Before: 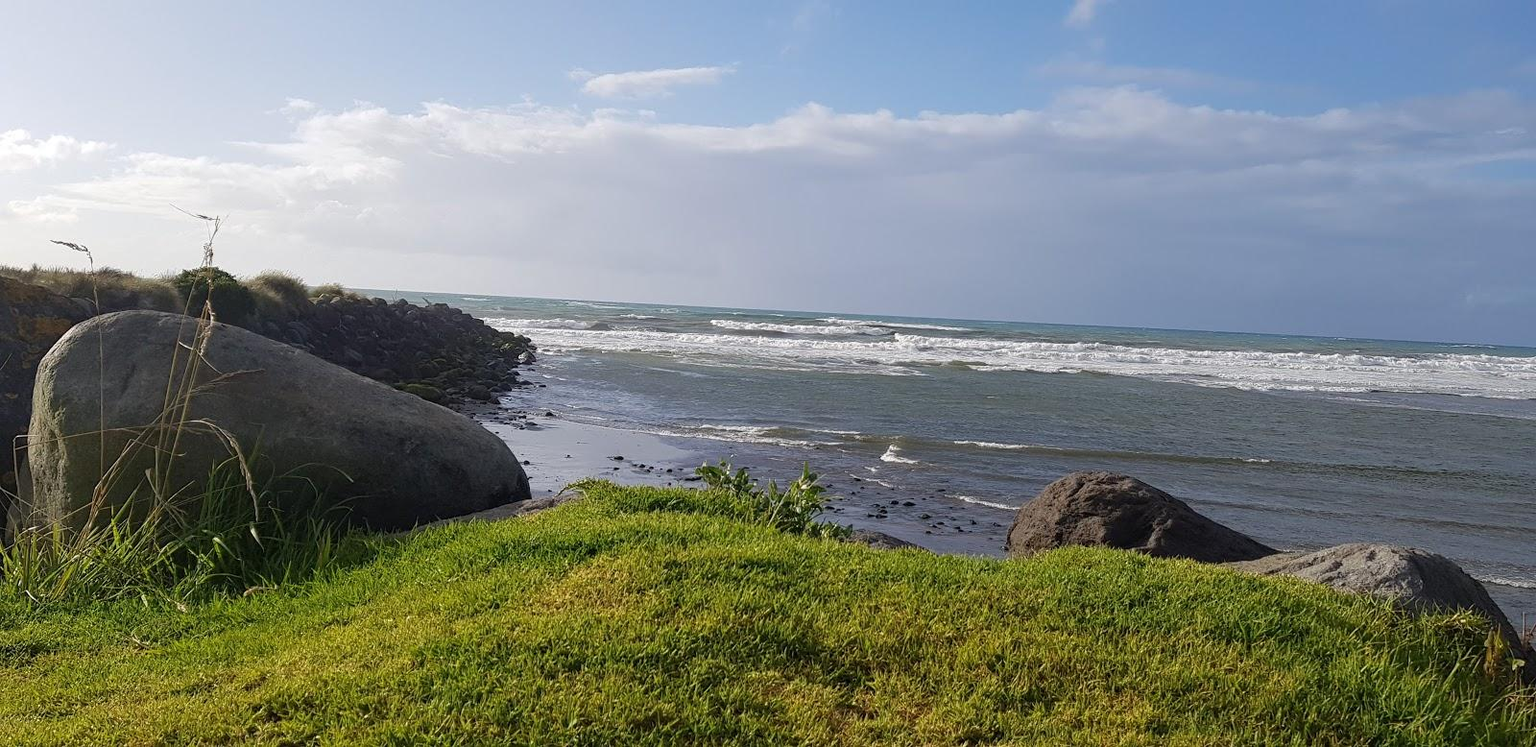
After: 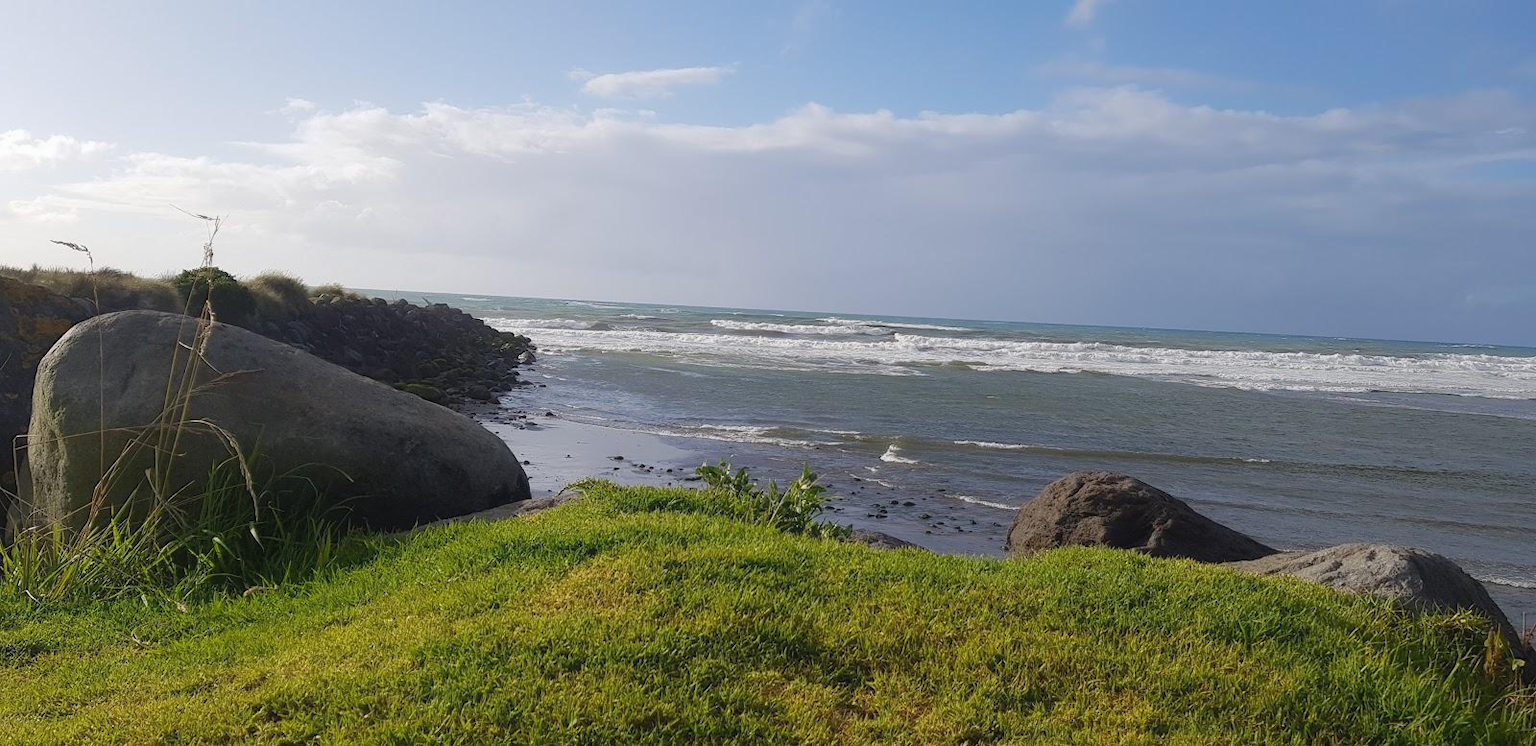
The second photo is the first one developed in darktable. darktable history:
contrast equalizer: y [[0.5, 0.542, 0.583, 0.625, 0.667, 0.708], [0.5 ×6], [0.5 ×6], [0, 0.033, 0.067, 0.1, 0.133, 0.167], [0, 0.05, 0.1, 0.15, 0.2, 0.25]], mix -0.315
